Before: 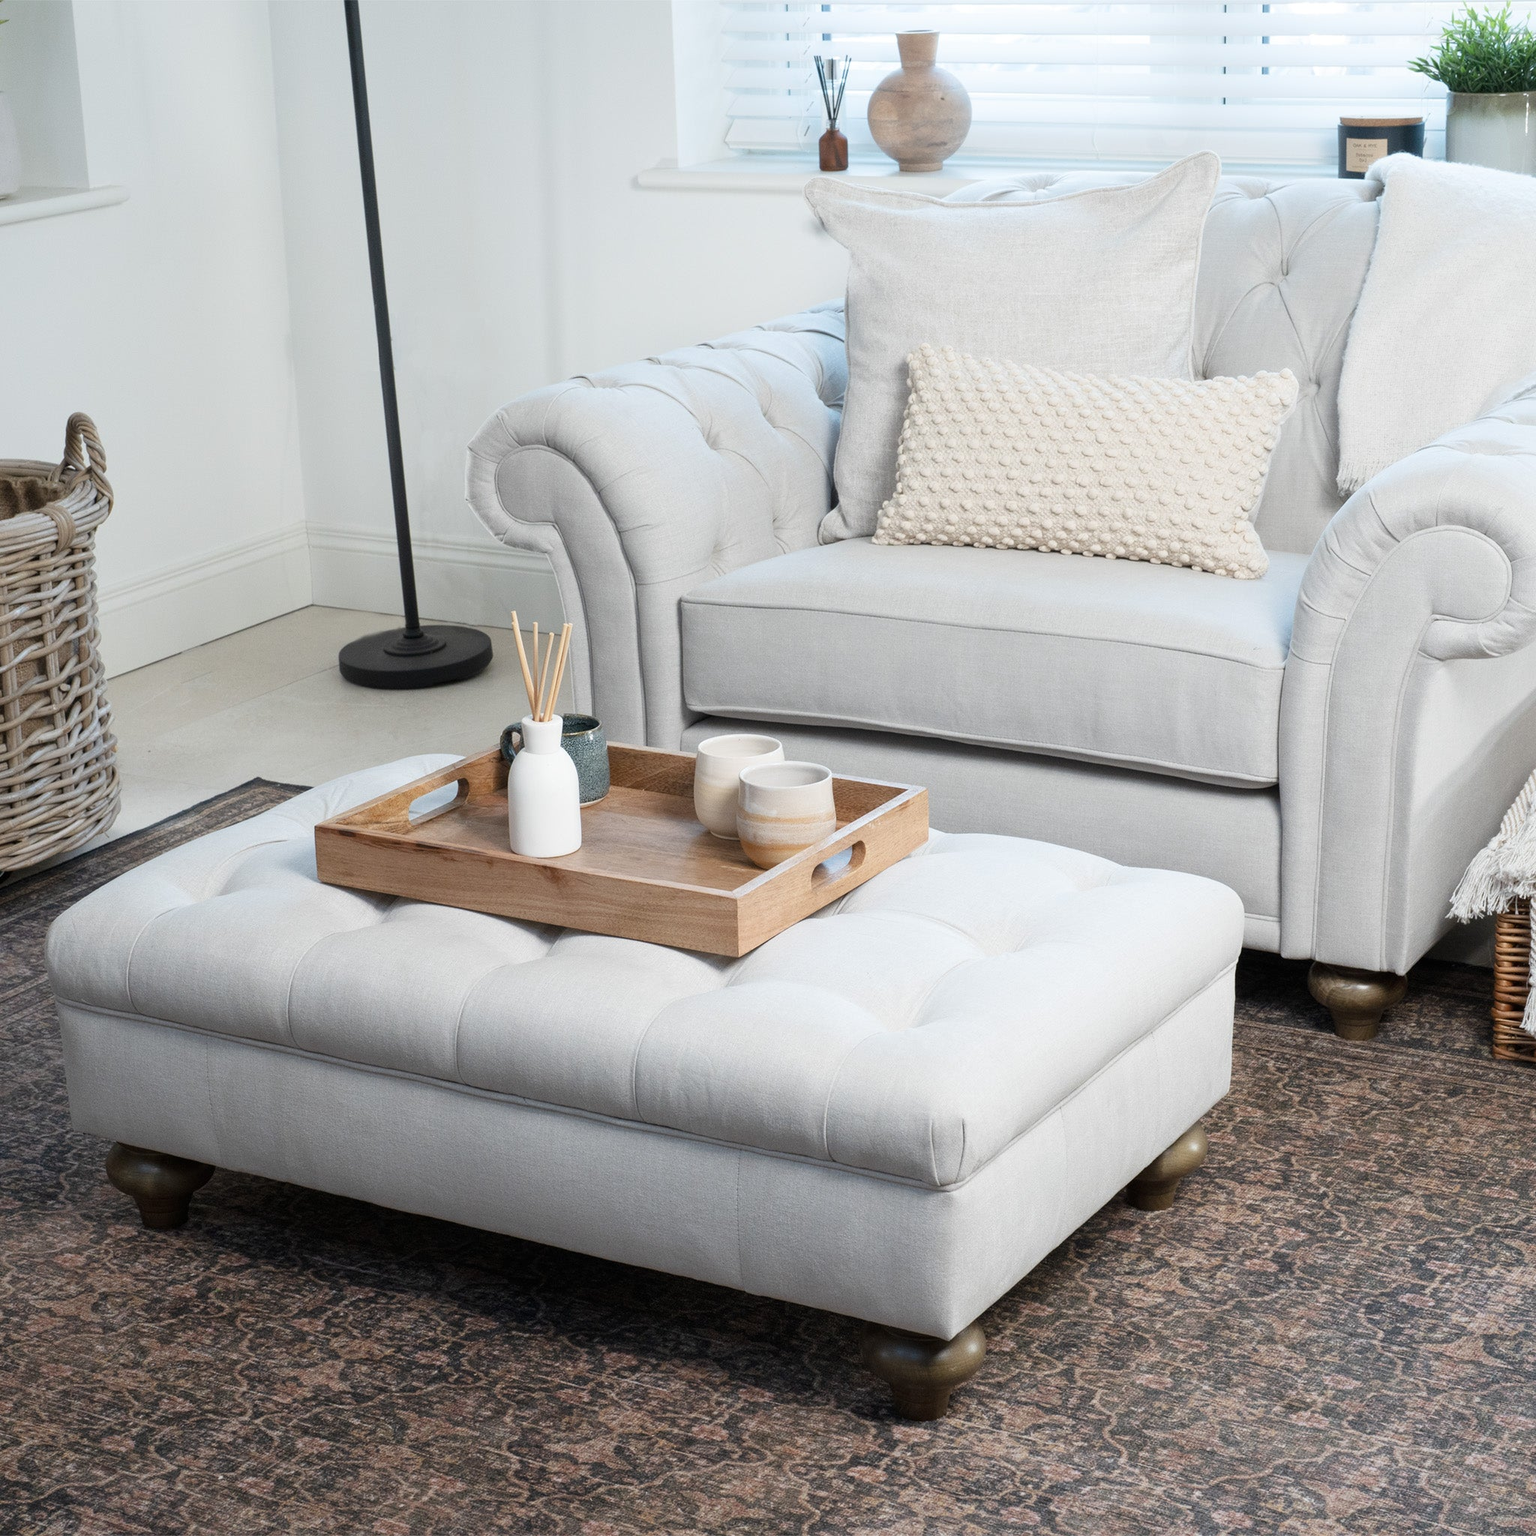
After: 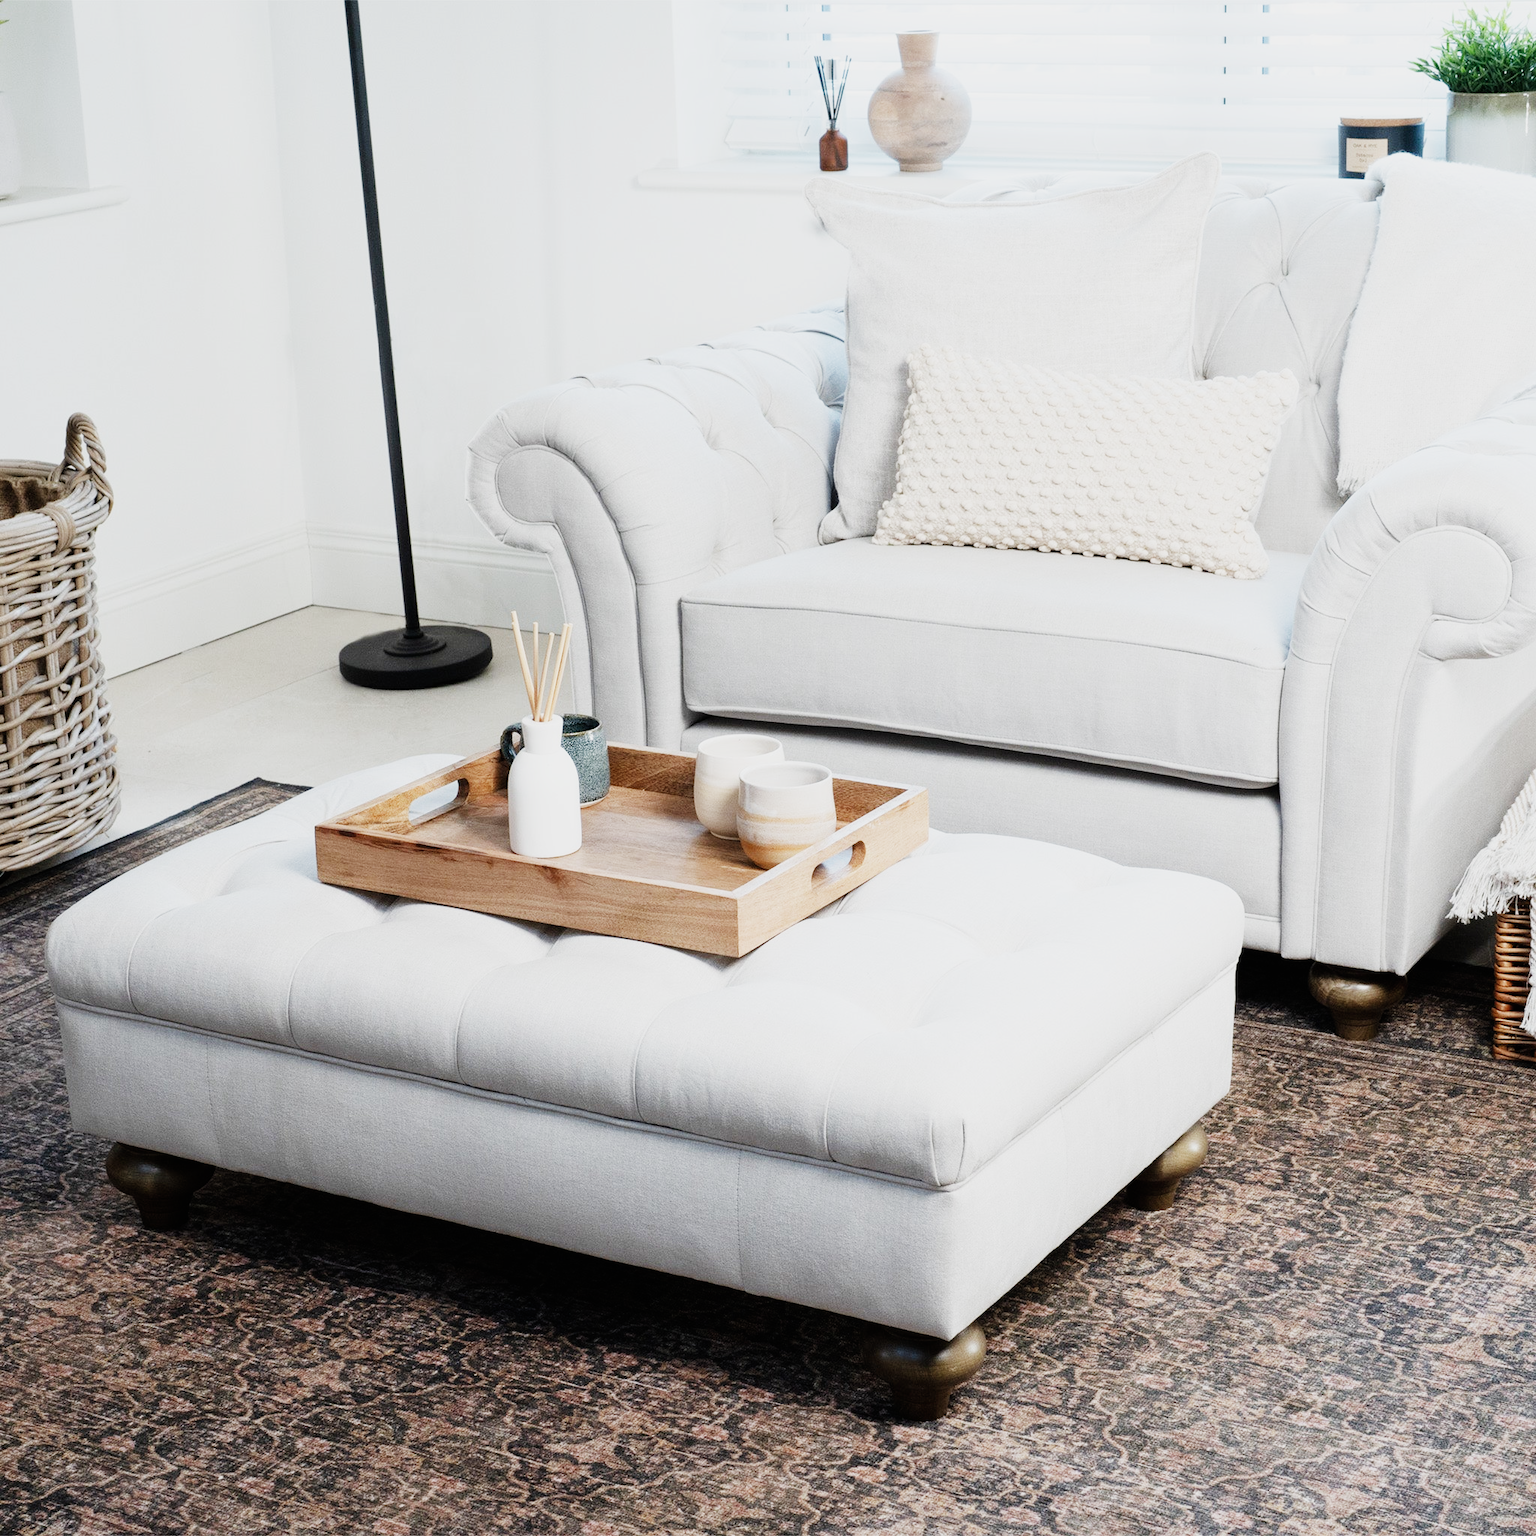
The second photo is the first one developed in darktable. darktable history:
exposure: black level correction -0.002, exposure 0.54 EV, compensate highlight preservation false
sigmoid: contrast 1.8, skew -0.2, preserve hue 0%, red attenuation 0.1, red rotation 0.035, green attenuation 0.1, green rotation -0.017, blue attenuation 0.15, blue rotation -0.052, base primaries Rec2020
